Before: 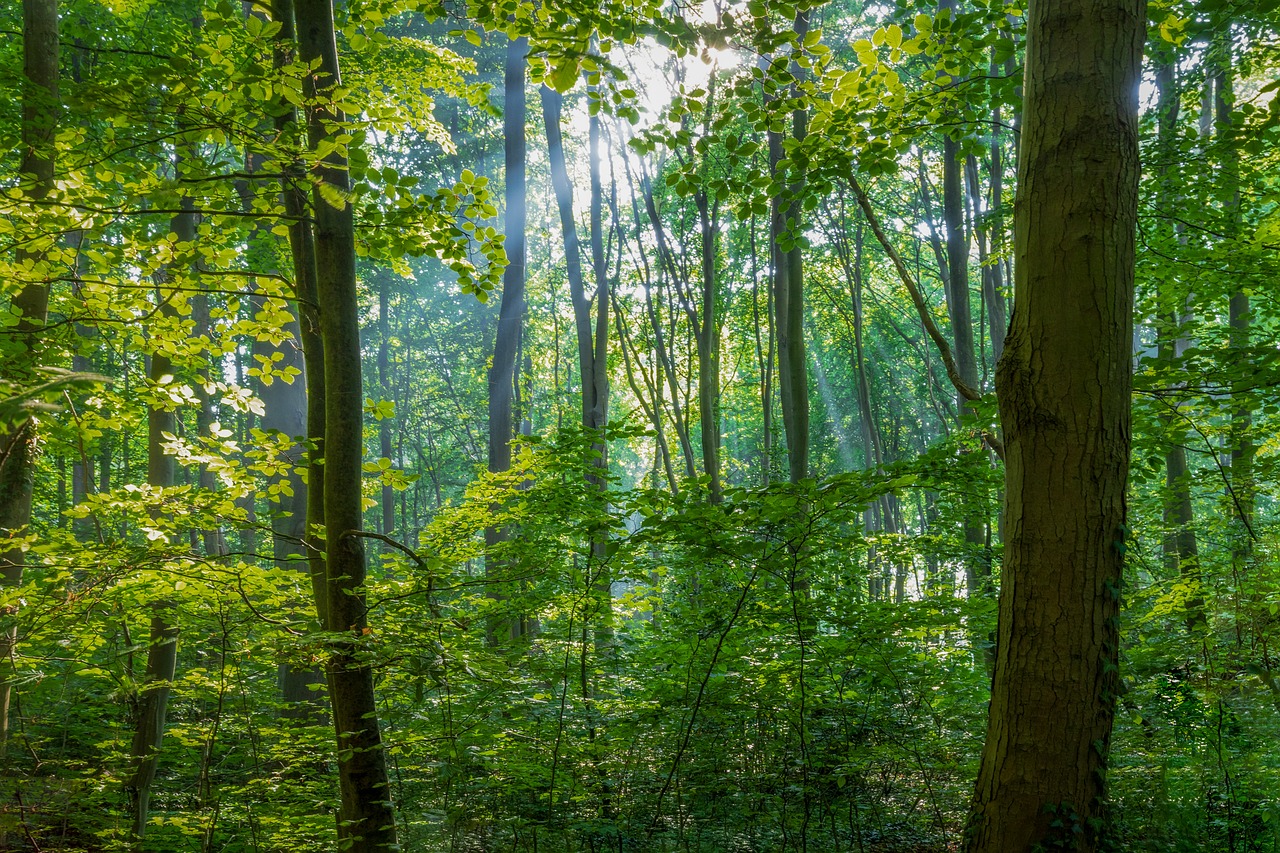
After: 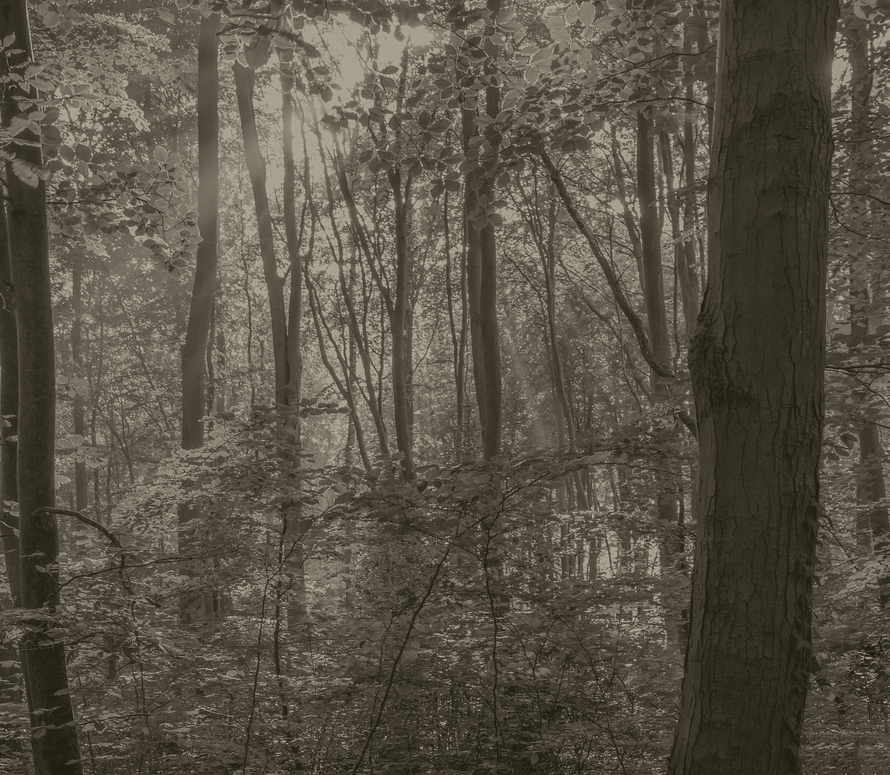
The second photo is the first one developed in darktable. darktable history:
crop and rotate: left 24.034%, top 2.838%, right 6.406%, bottom 6.299%
colorize: hue 41.44°, saturation 22%, source mix 60%, lightness 10.61%
color calibration: illuminant as shot in camera, x 0.358, y 0.373, temperature 4628.91 K
